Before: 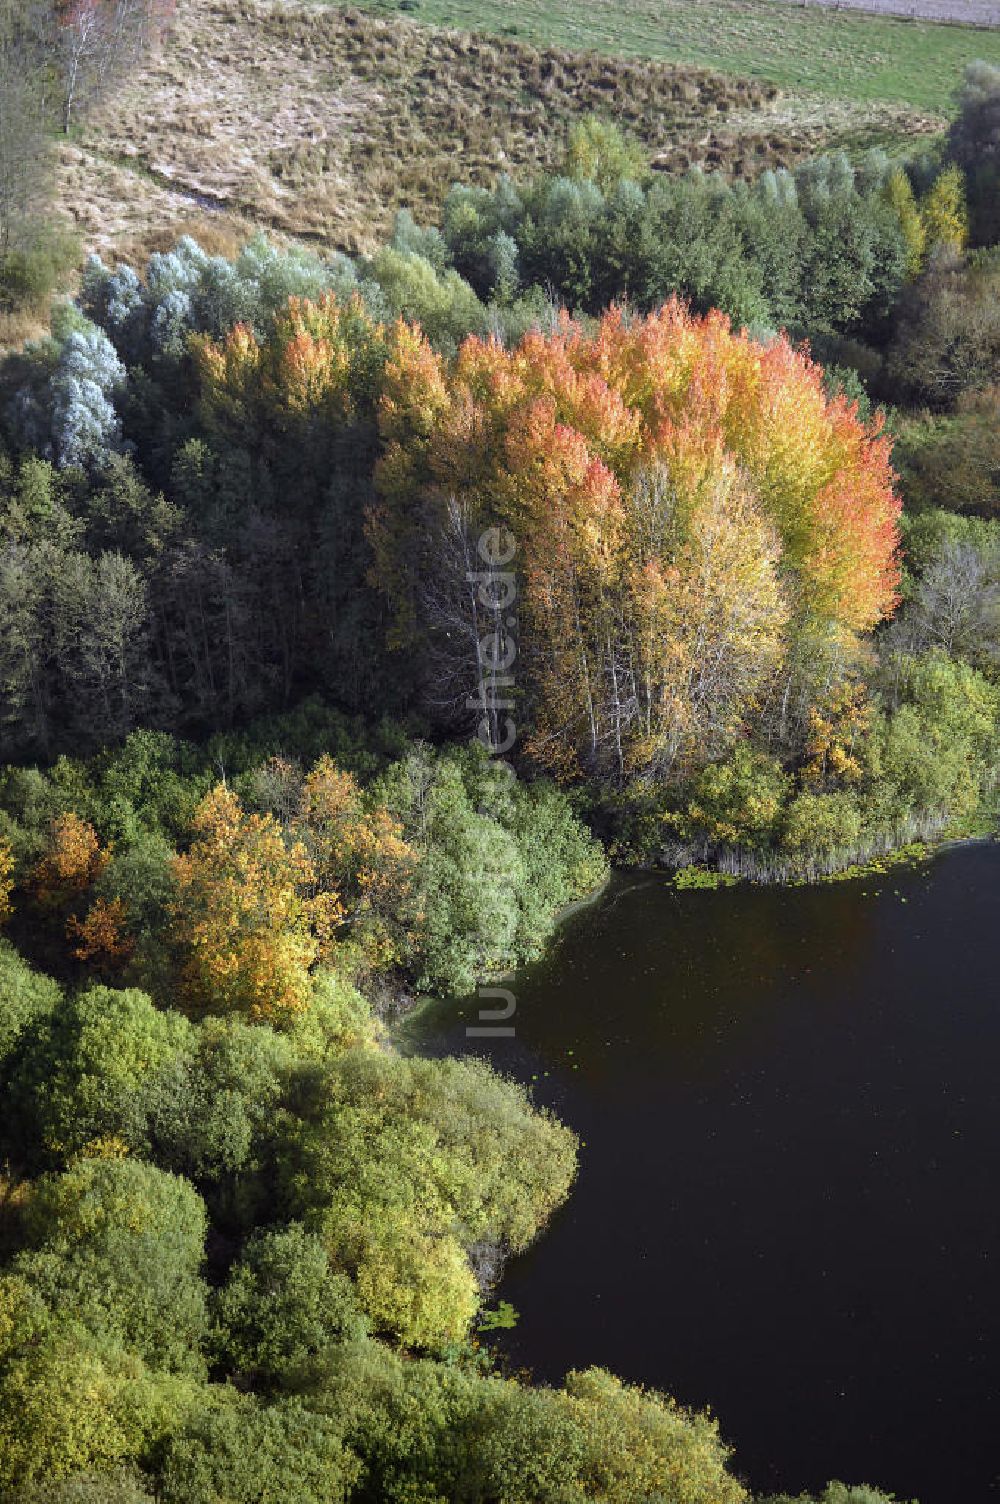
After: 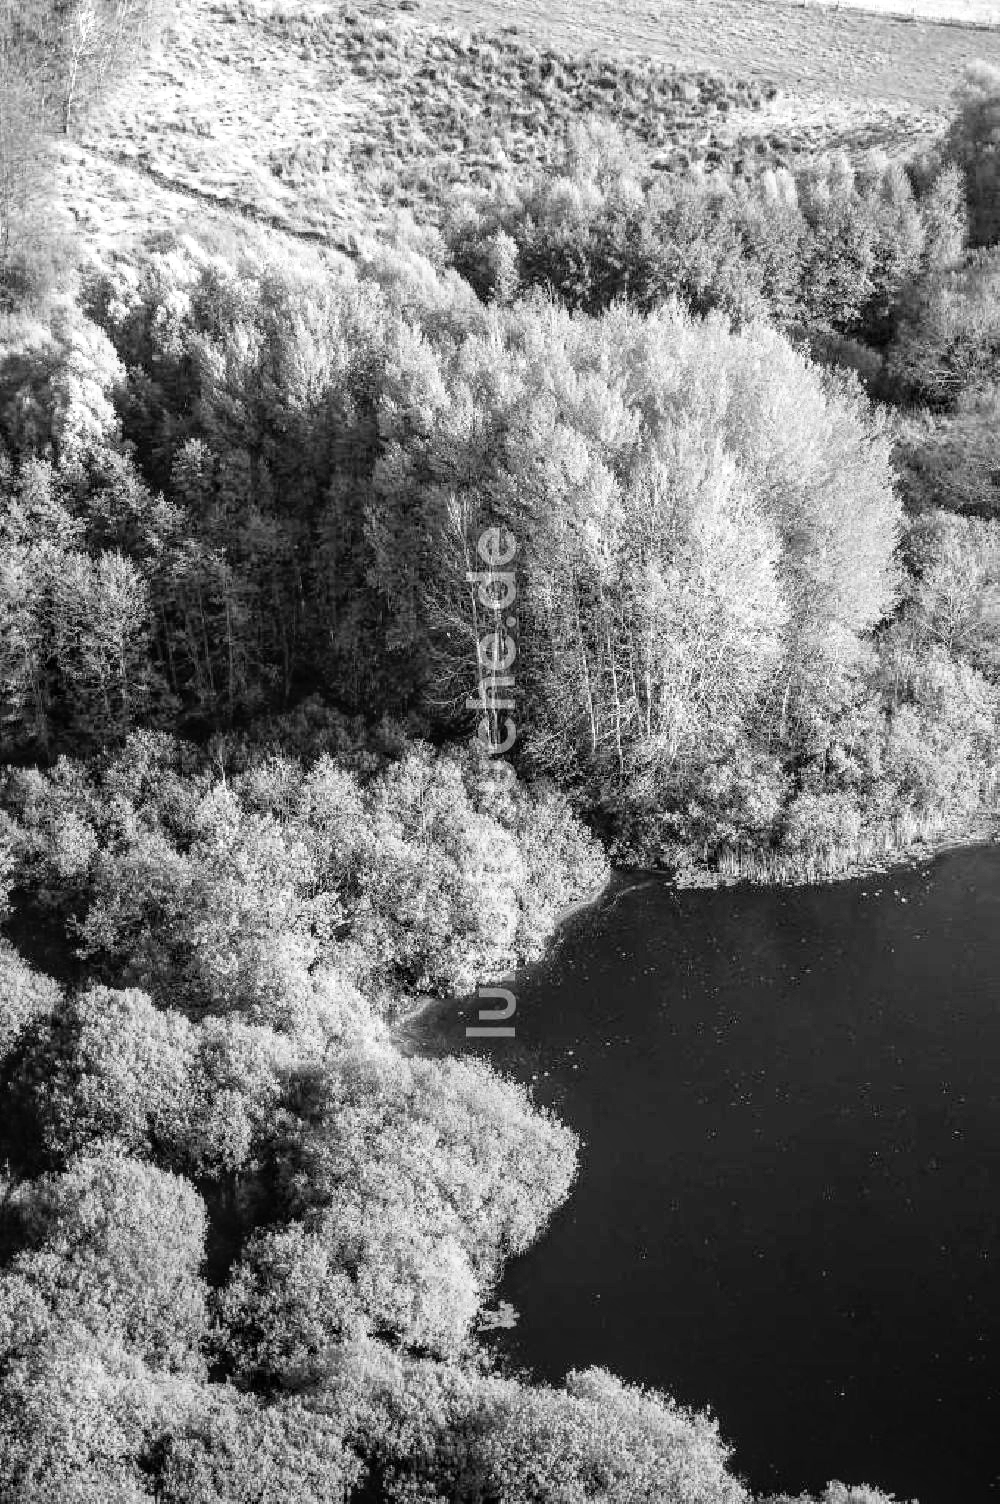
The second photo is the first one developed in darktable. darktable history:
color zones: curves: ch0 [(0, 0.613) (0.01, 0.613) (0.245, 0.448) (0.498, 0.529) (0.642, 0.665) (0.879, 0.777) (0.99, 0.613)]; ch1 [(0, 0) (0.143, 0) (0.286, 0) (0.429, 0) (0.571, 0) (0.714, 0) (0.857, 0)]
base curve: curves: ch0 [(0, 0) (0.012, 0.01) (0.073, 0.168) (0.31, 0.711) (0.645, 0.957) (1, 1)], preserve colors none
local contrast: on, module defaults
